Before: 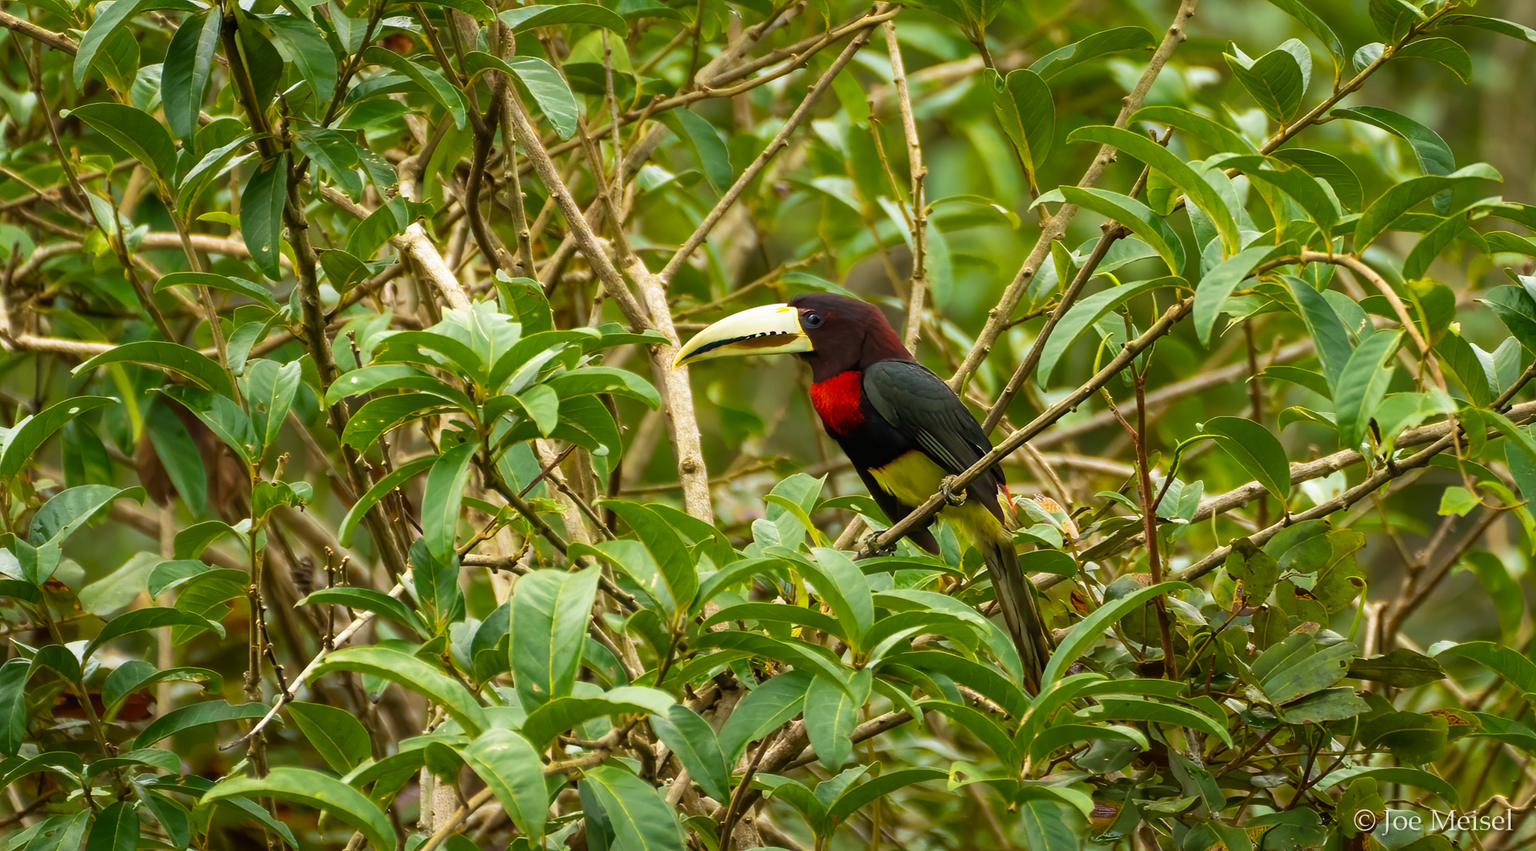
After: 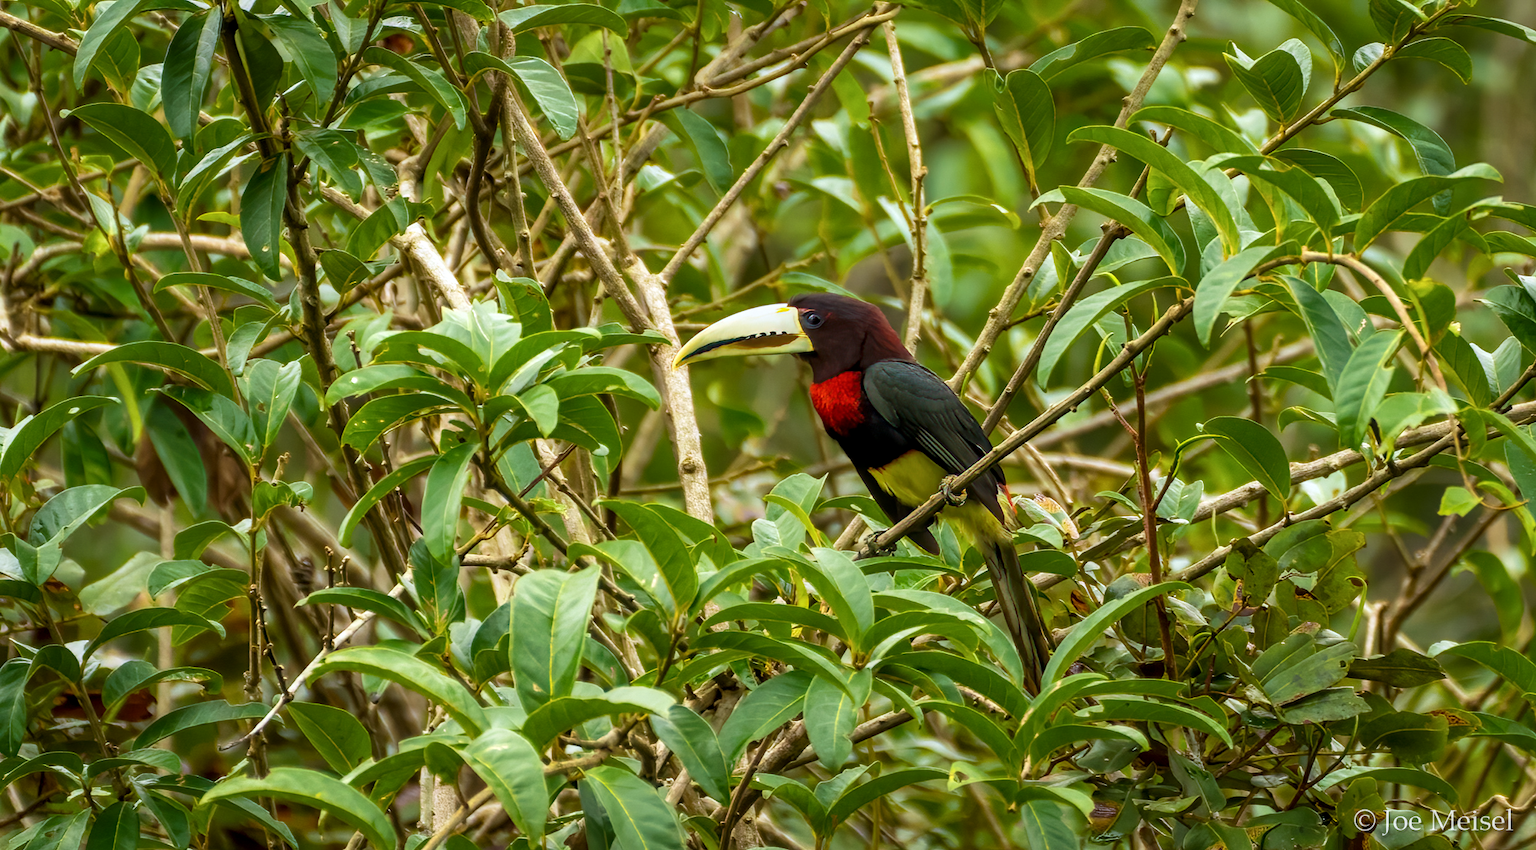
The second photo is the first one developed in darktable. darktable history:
white balance: red 0.976, blue 1.04
local contrast: on, module defaults
